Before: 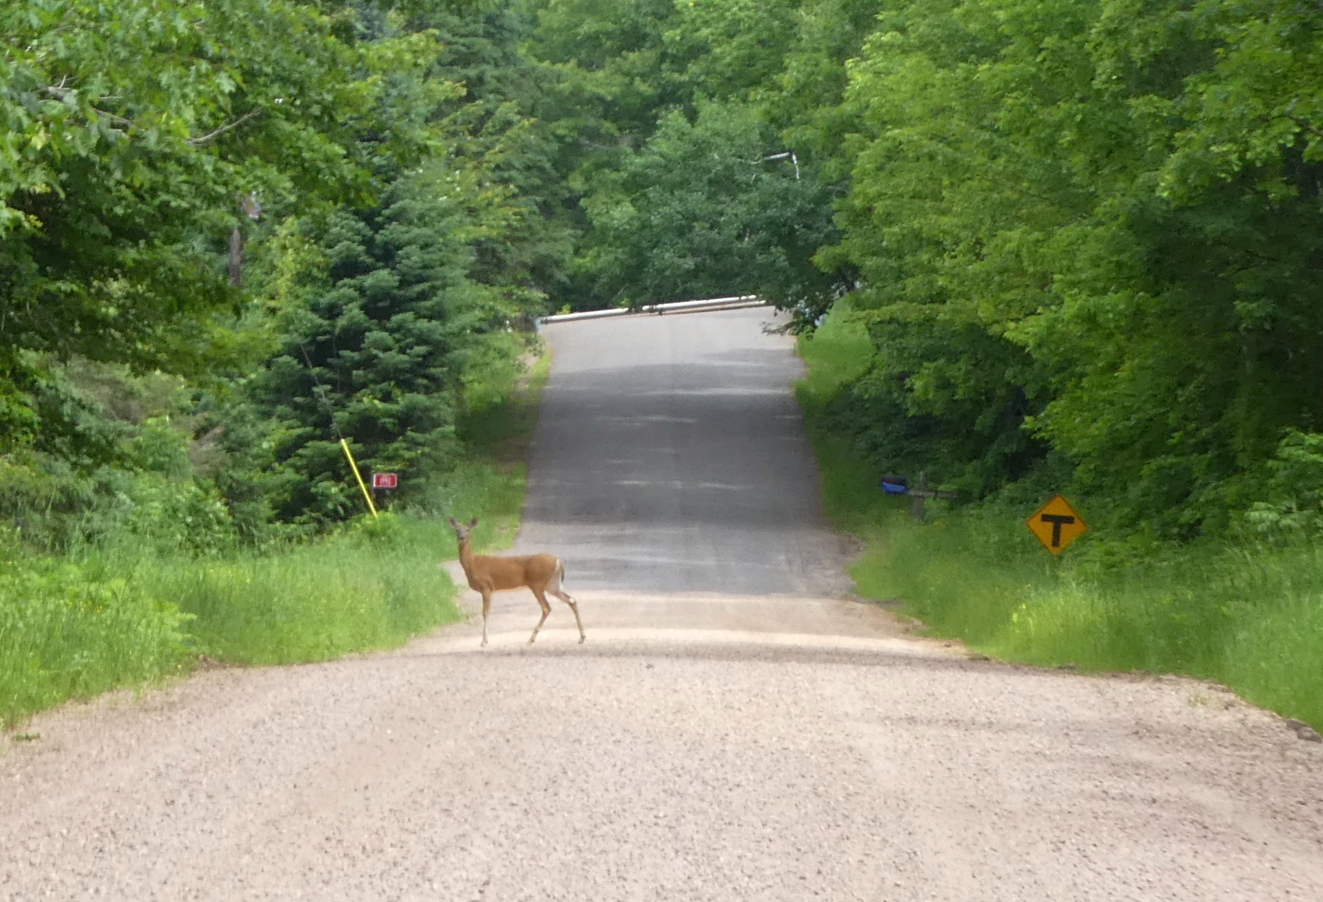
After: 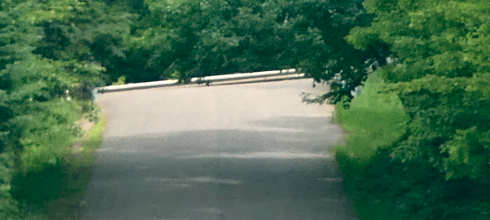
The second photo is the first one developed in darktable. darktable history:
crop: left 28.64%, top 16.832%, right 26.637%, bottom 58.055%
rotate and perspective: rotation 0.72°, lens shift (vertical) -0.352, lens shift (horizontal) -0.051, crop left 0.152, crop right 0.859, crop top 0.019, crop bottom 0.964
local contrast: mode bilateral grid, contrast 25, coarseness 60, detail 151%, midtone range 0.2
color balance: lift [1.005, 0.99, 1.007, 1.01], gamma [1, 0.979, 1.011, 1.021], gain [0.923, 1.098, 1.025, 0.902], input saturation 90.45%, contrast 7.73%, output saturation 105.91%
